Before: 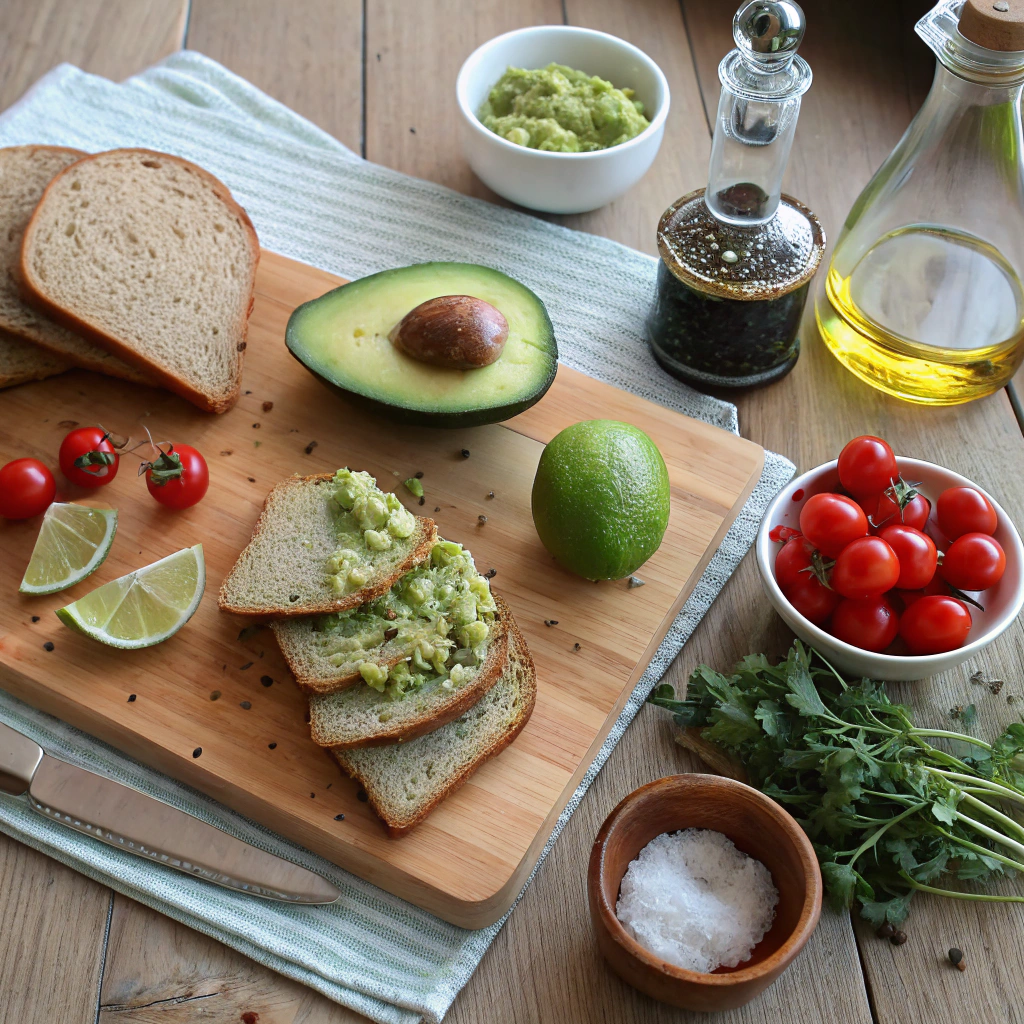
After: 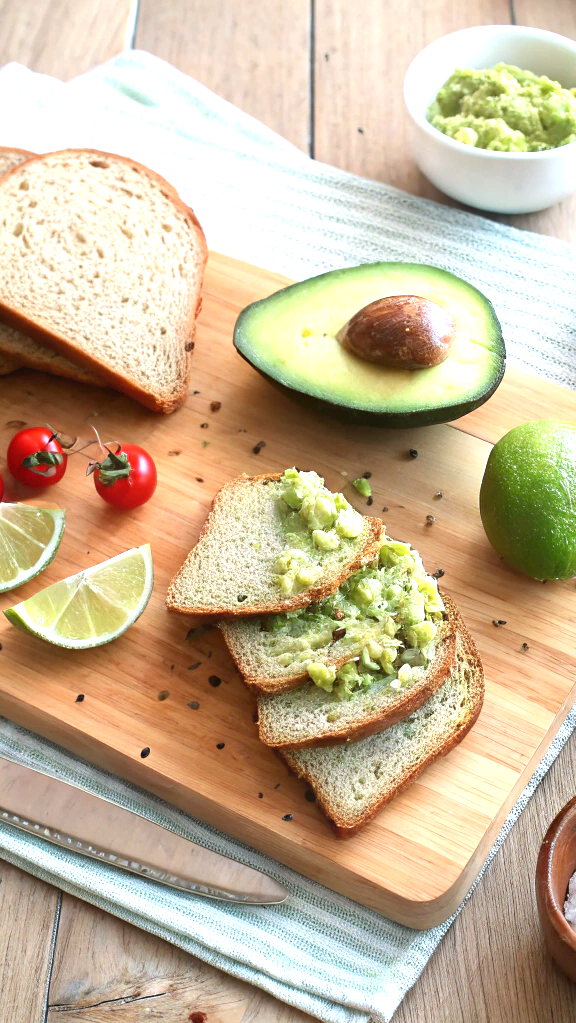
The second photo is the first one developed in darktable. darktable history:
exposure: exposure 1.137 EV, compensate highlight preservation false
crop: left 5.114%, right 38.589%
